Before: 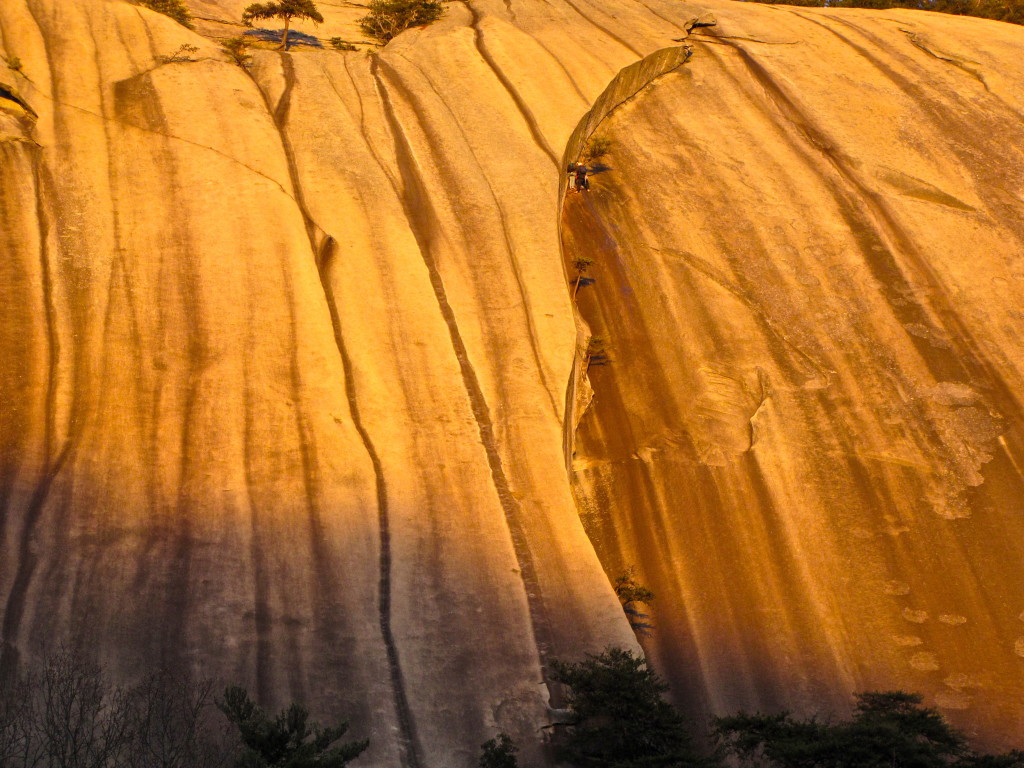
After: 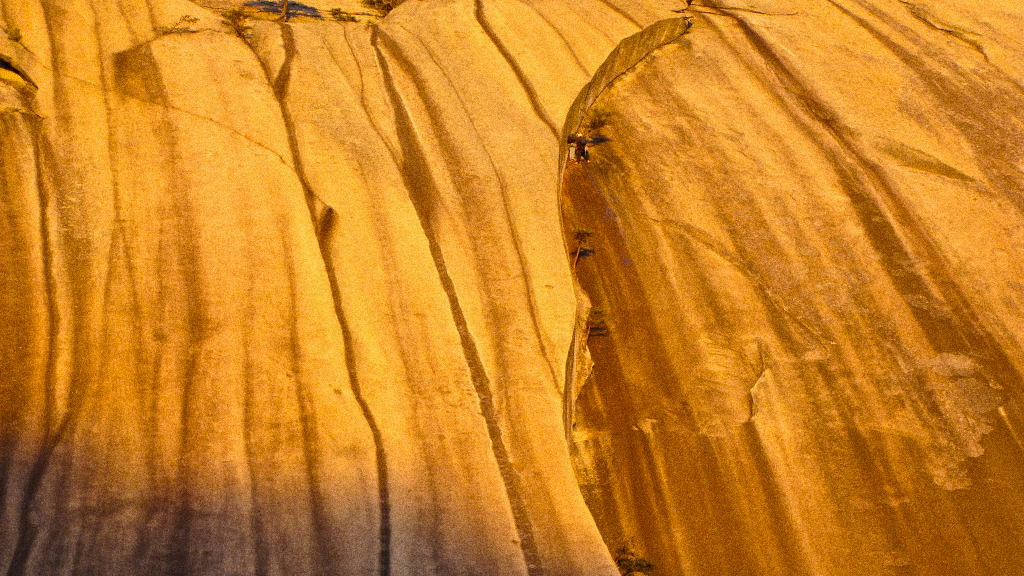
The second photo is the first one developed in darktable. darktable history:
white balance: red 0.982, blue 1.018
crop: top 3.857%, bottom 21.132%
grain: coarseness 0.09 ISO, strength 40%
